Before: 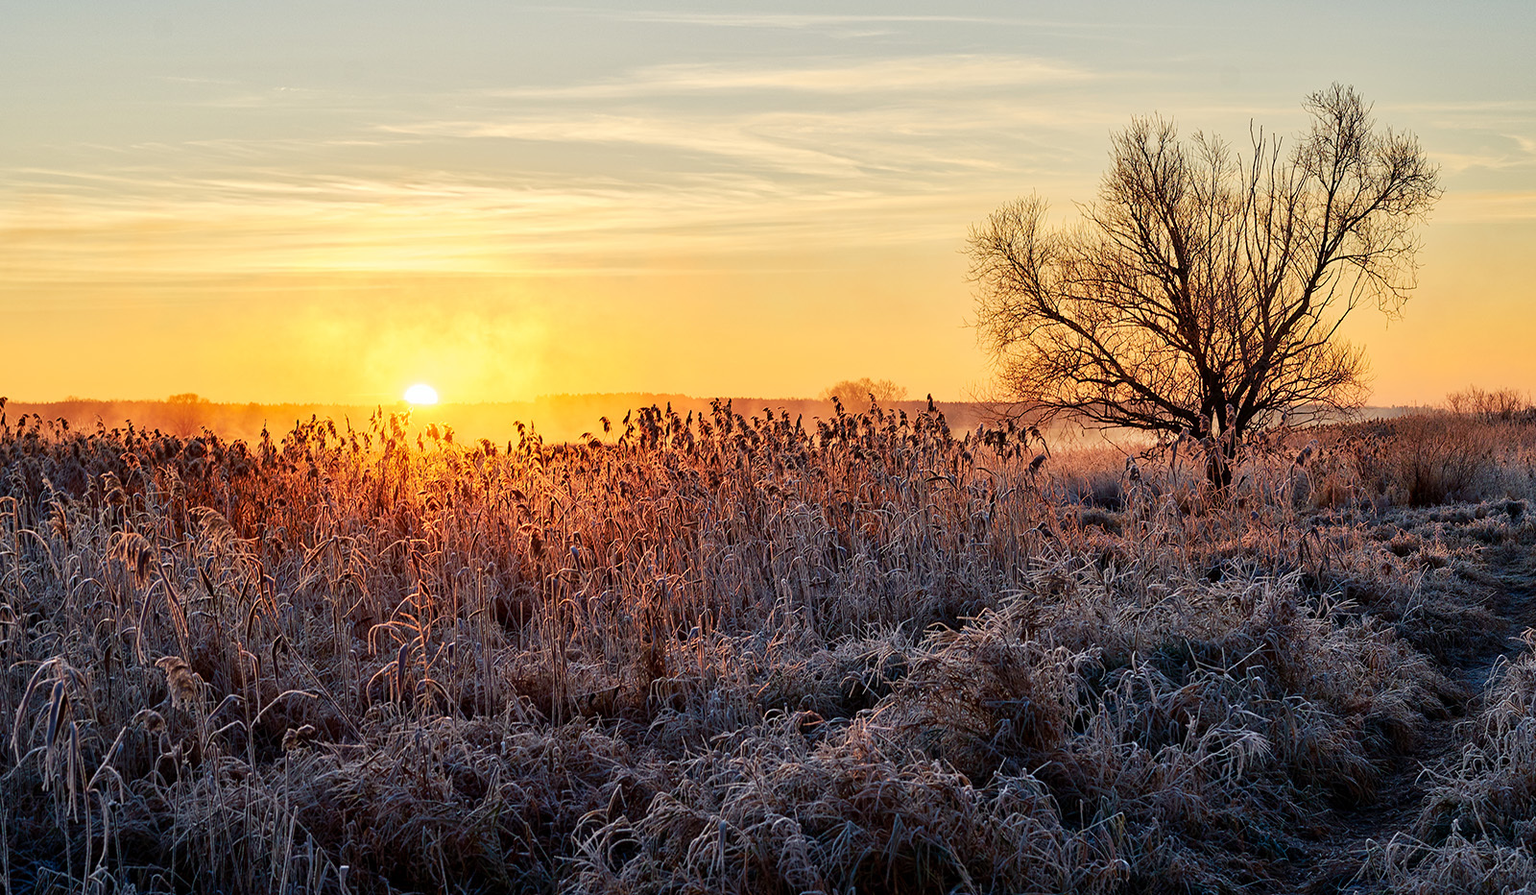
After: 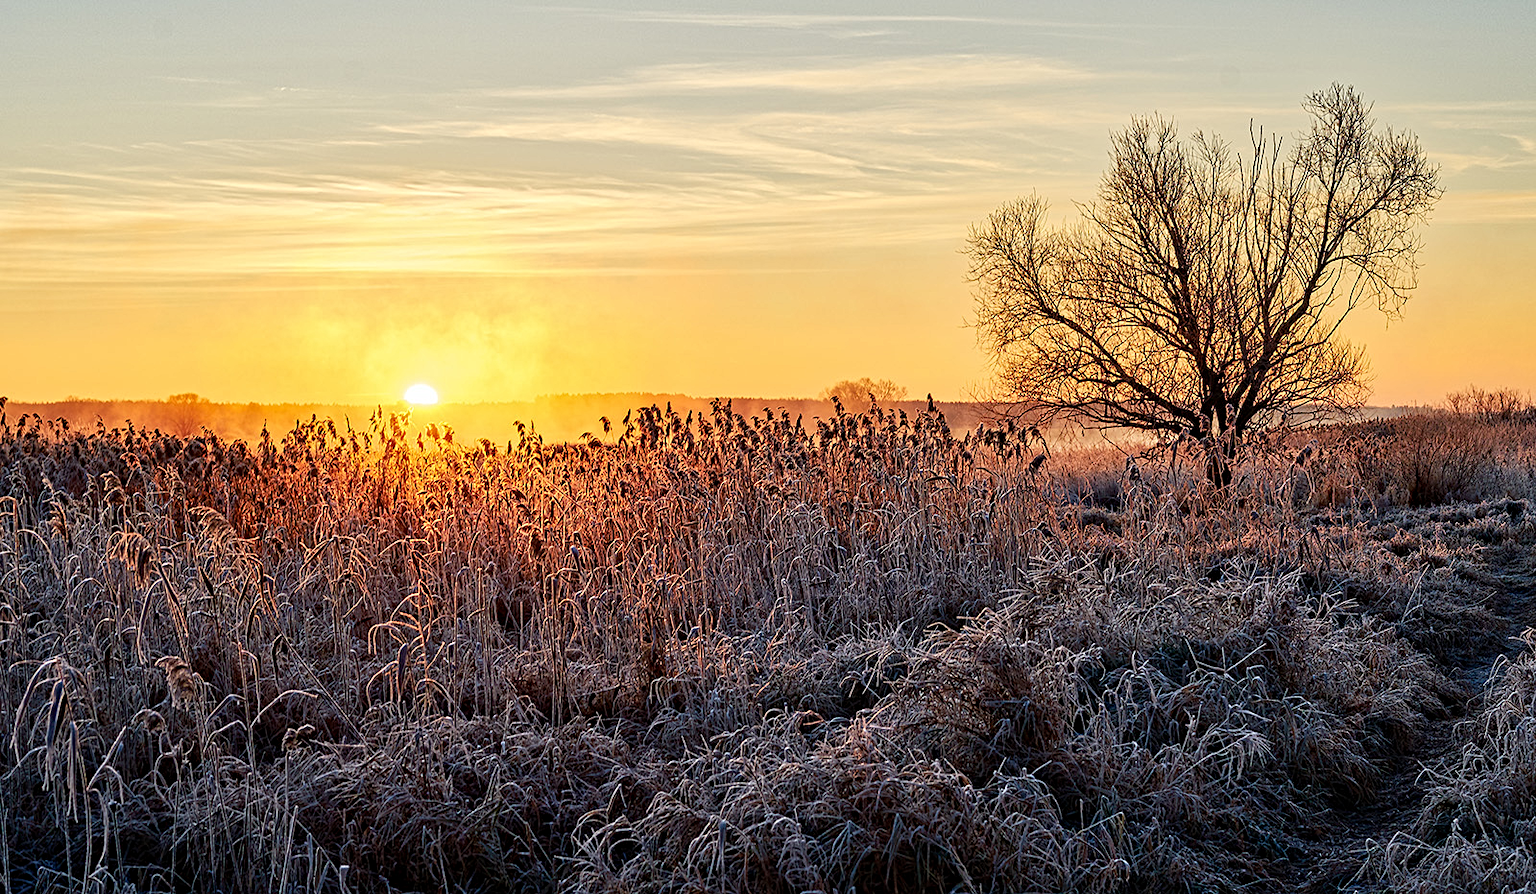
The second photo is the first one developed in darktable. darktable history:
contrast equalizer: octaves 7, y [[0.5, 0.5, 0.5, 0.539, 0.64, 0.611], [0.5 ×6], [0.5 ×6], [0 ×6], [0 ×6]]
